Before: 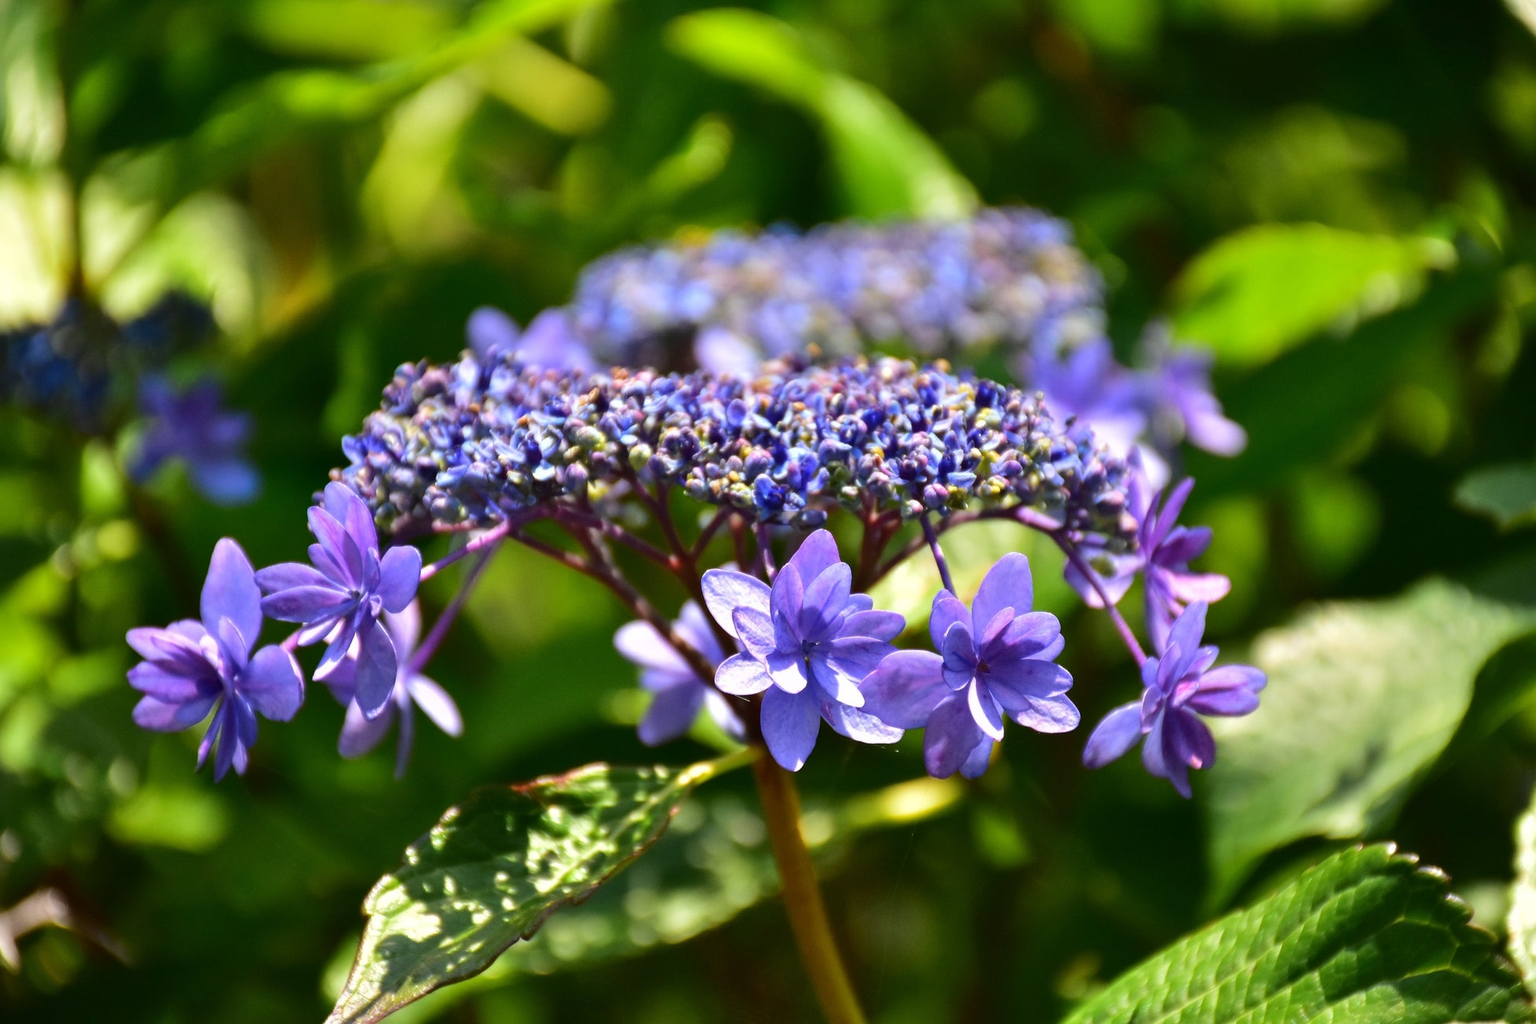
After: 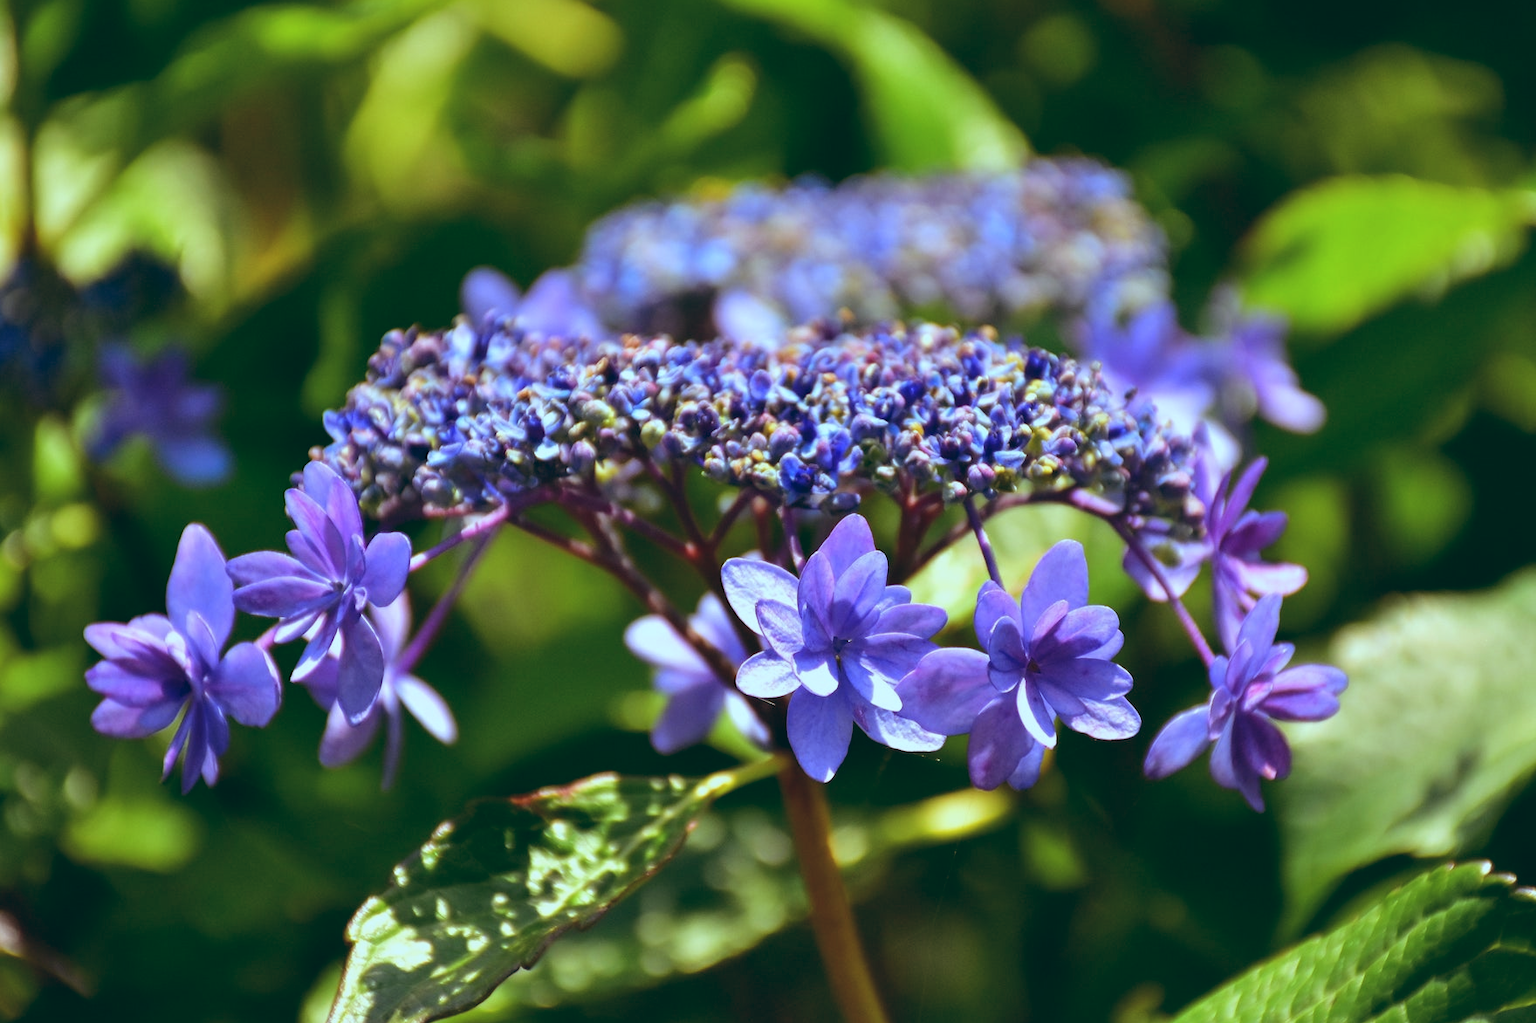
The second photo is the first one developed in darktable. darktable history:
crop: left 3.305%, top 6.436%, right 6.389%, bottom 3.258%
exposure: exposure -0.151 EV, compensate highlight preservation false
color balance: lift [1.003, 0.993, 1.001, 1.007], gamma [1.018, 1.072, 0.959, 0.928], gain [0.974, 0.873, 1.031, 1.127]
